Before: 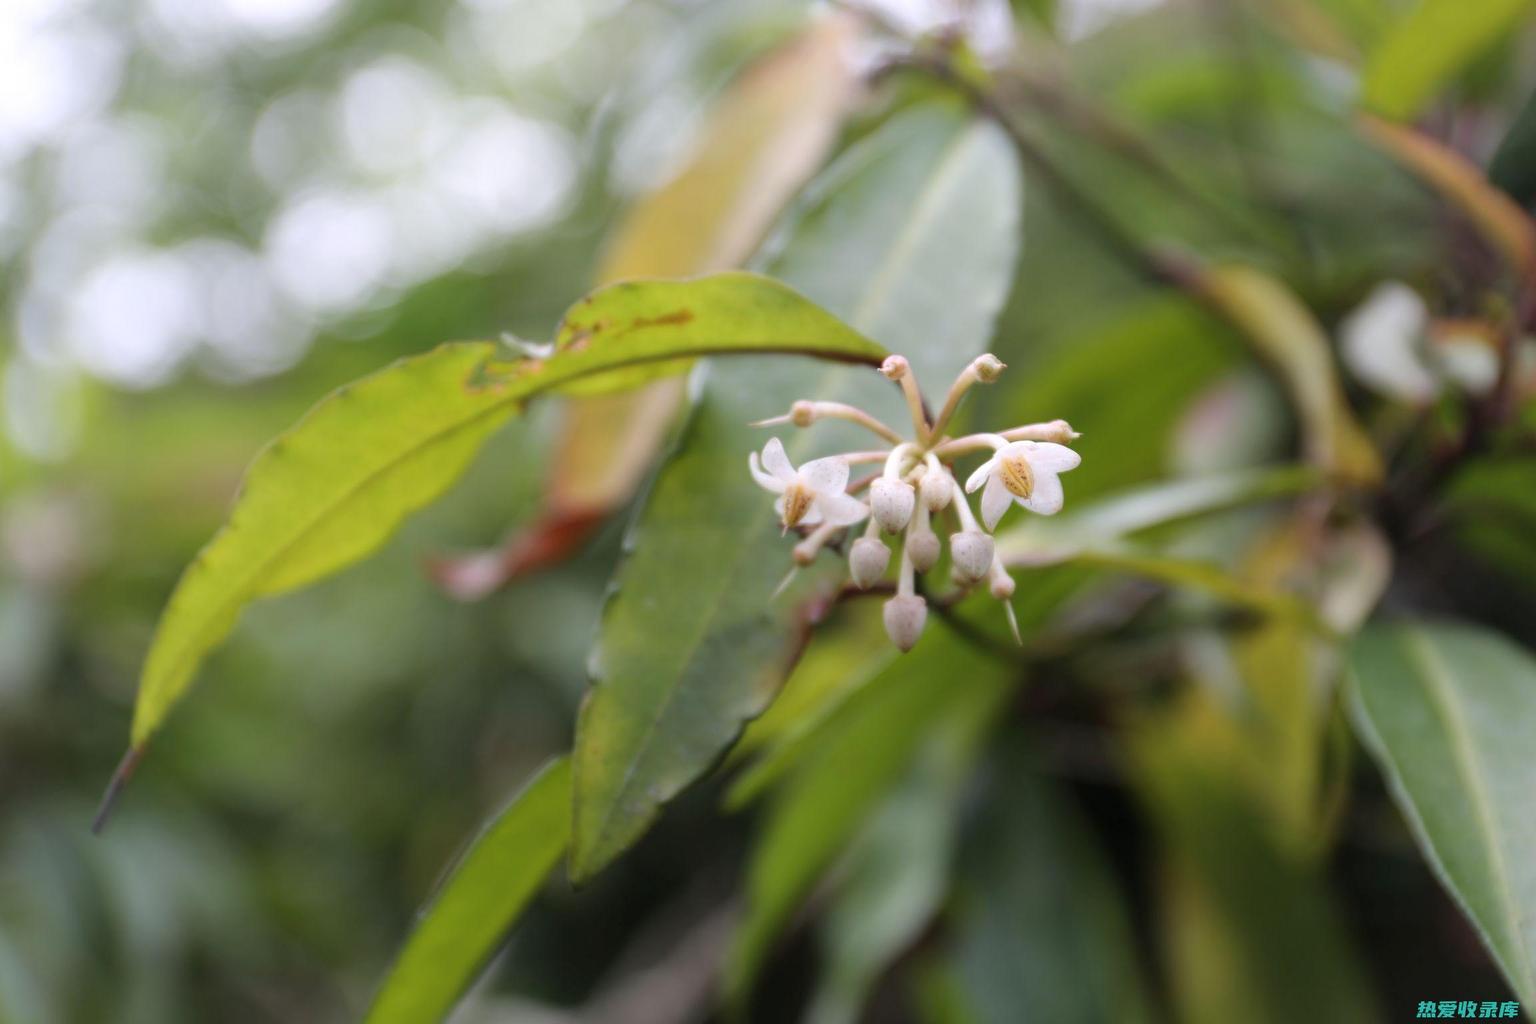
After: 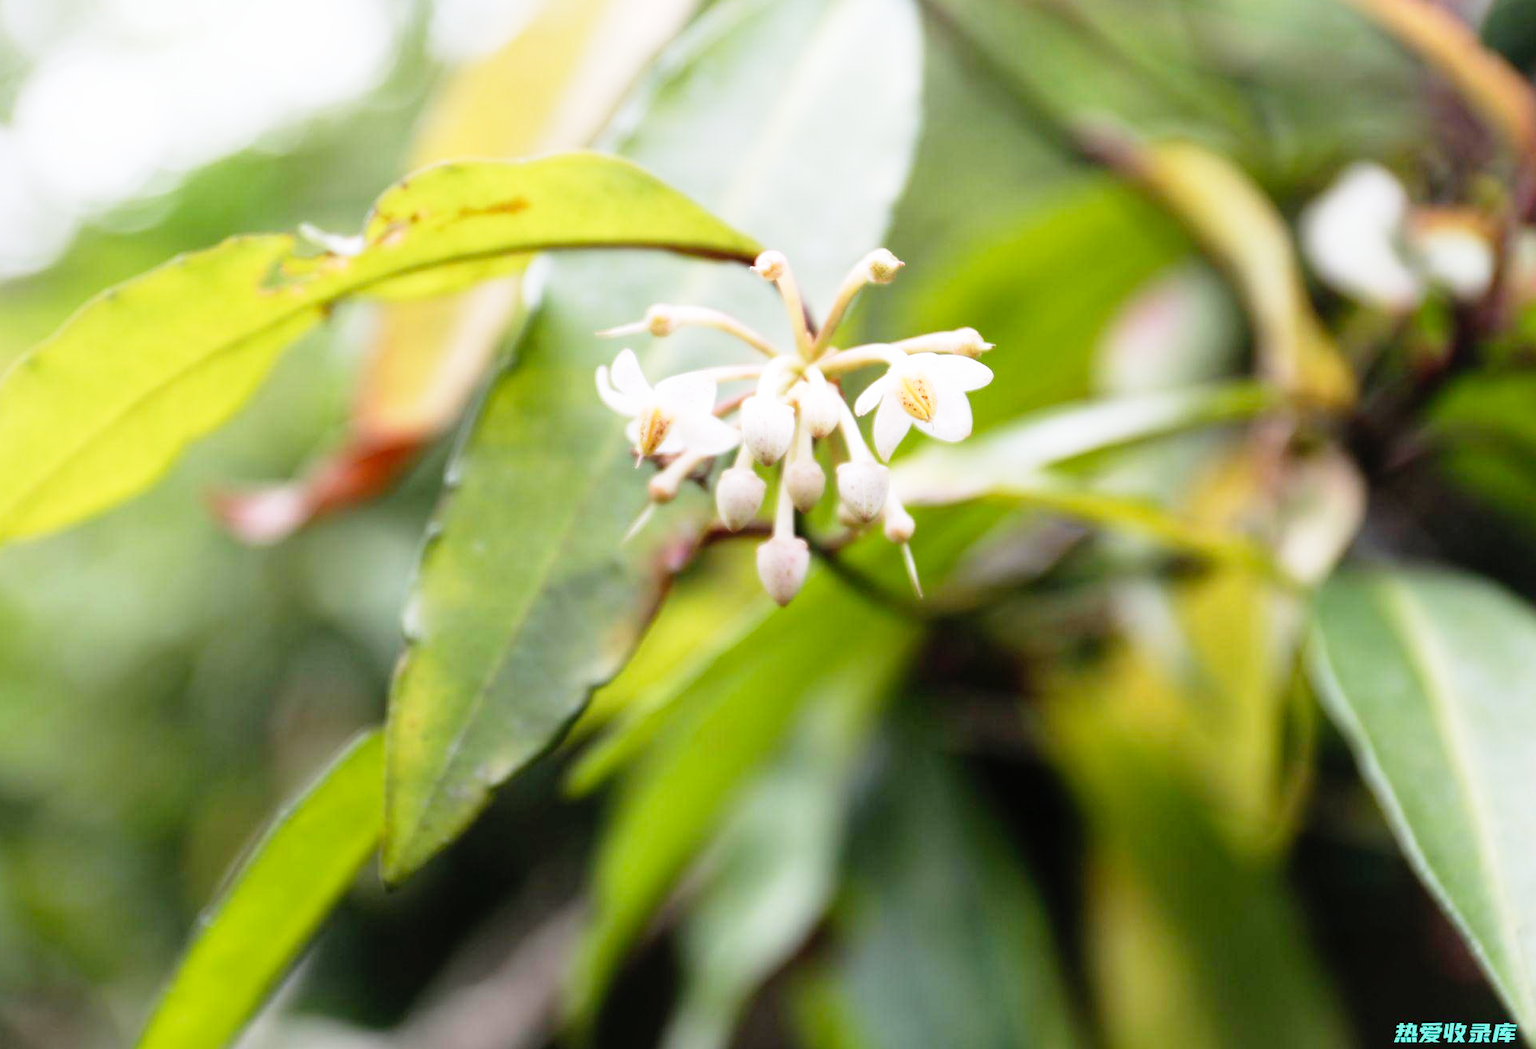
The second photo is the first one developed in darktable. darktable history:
crop: left 16.315%, top 14.246%
base curve: curves: ch0 [(0, 0) (0.012, 0.01) (0.073, 0.168) (0.31, 0.711) (0.645, 0.957) (1, 1)], preserve colors none
